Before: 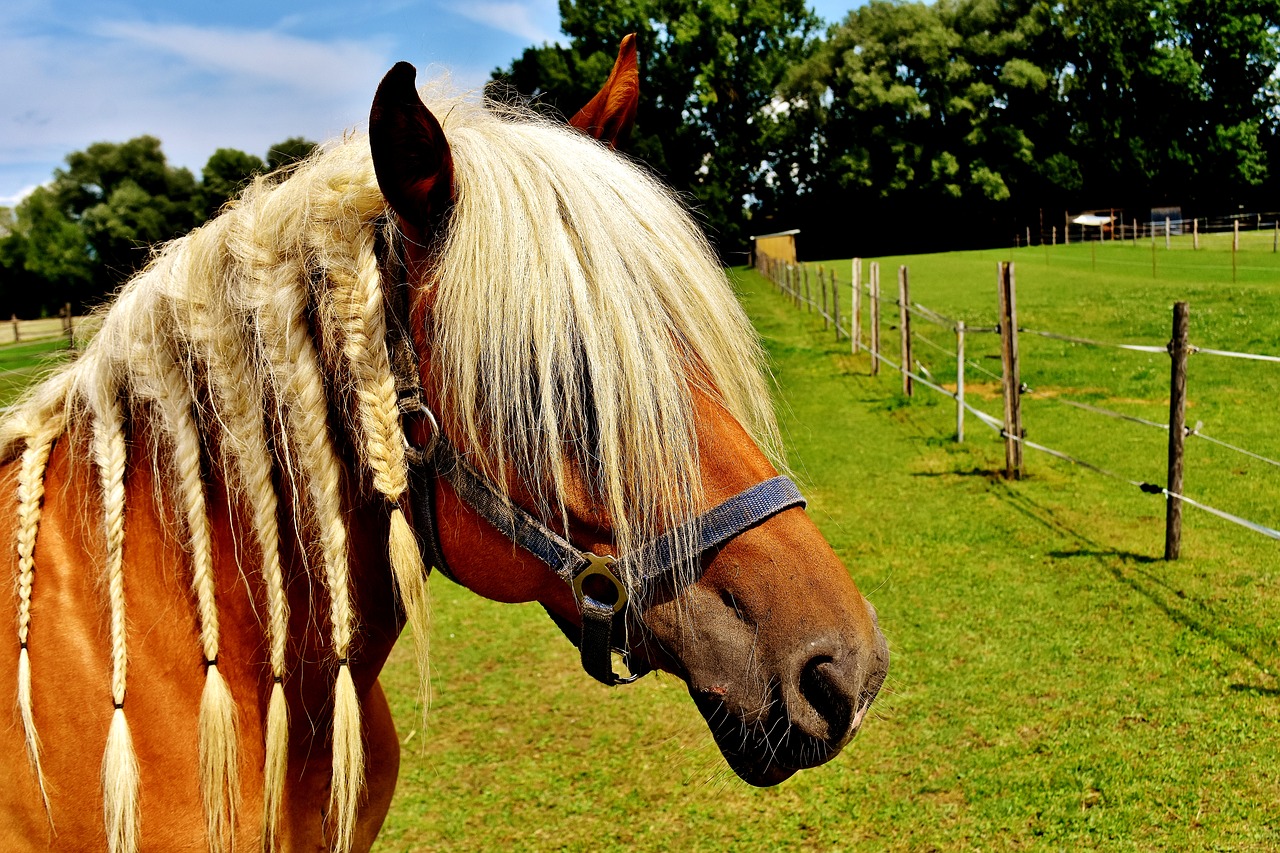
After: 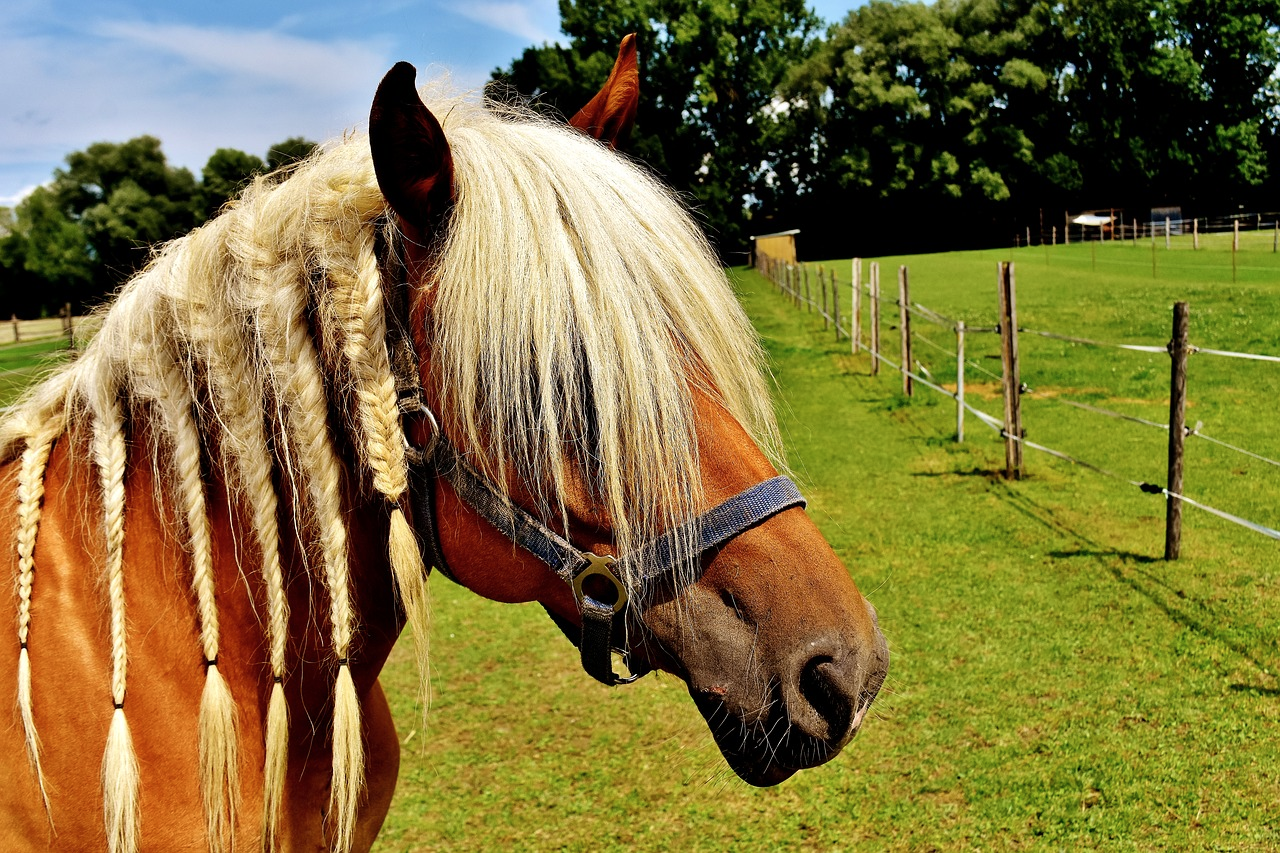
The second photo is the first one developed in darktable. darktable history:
contrast brightness saturation: saturation -0.065
